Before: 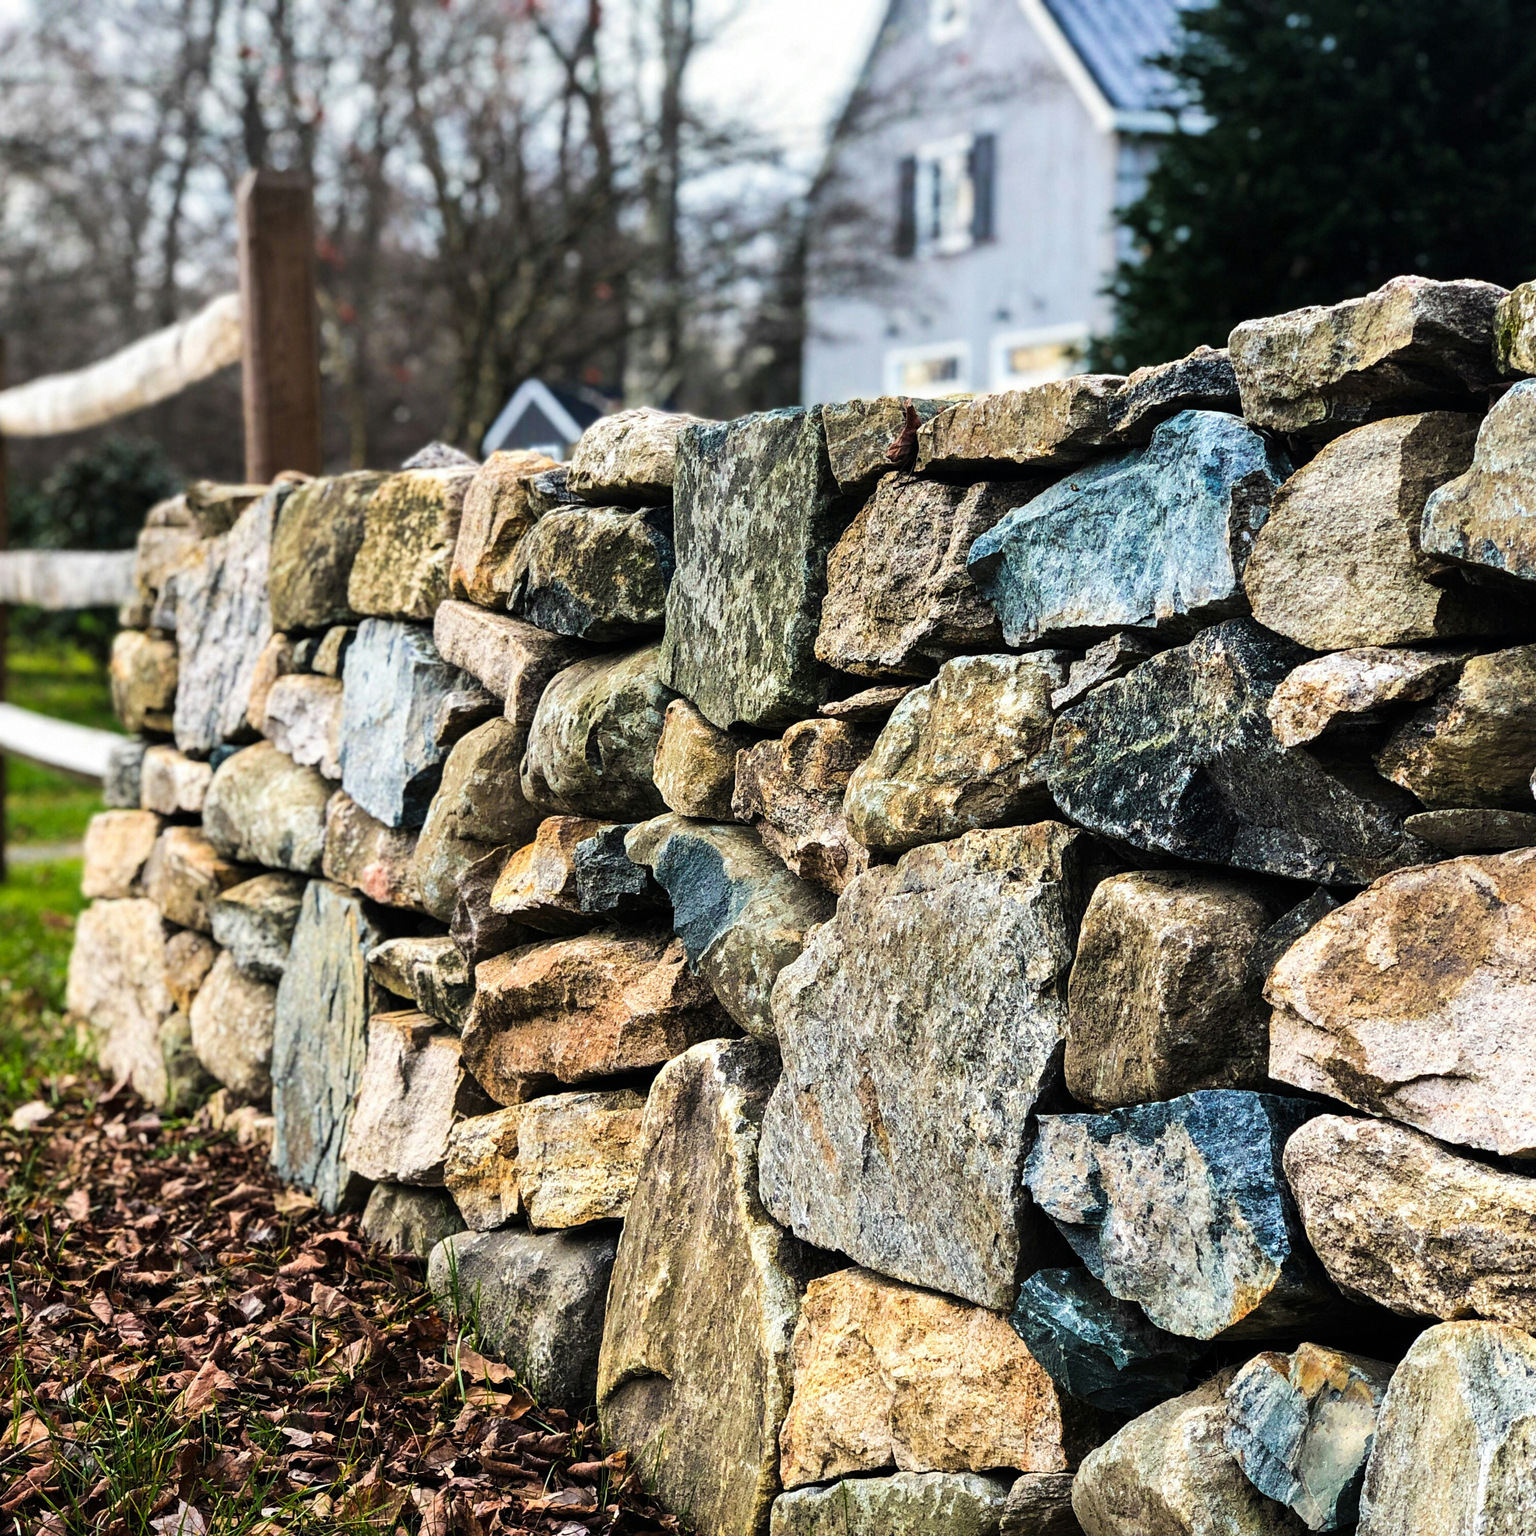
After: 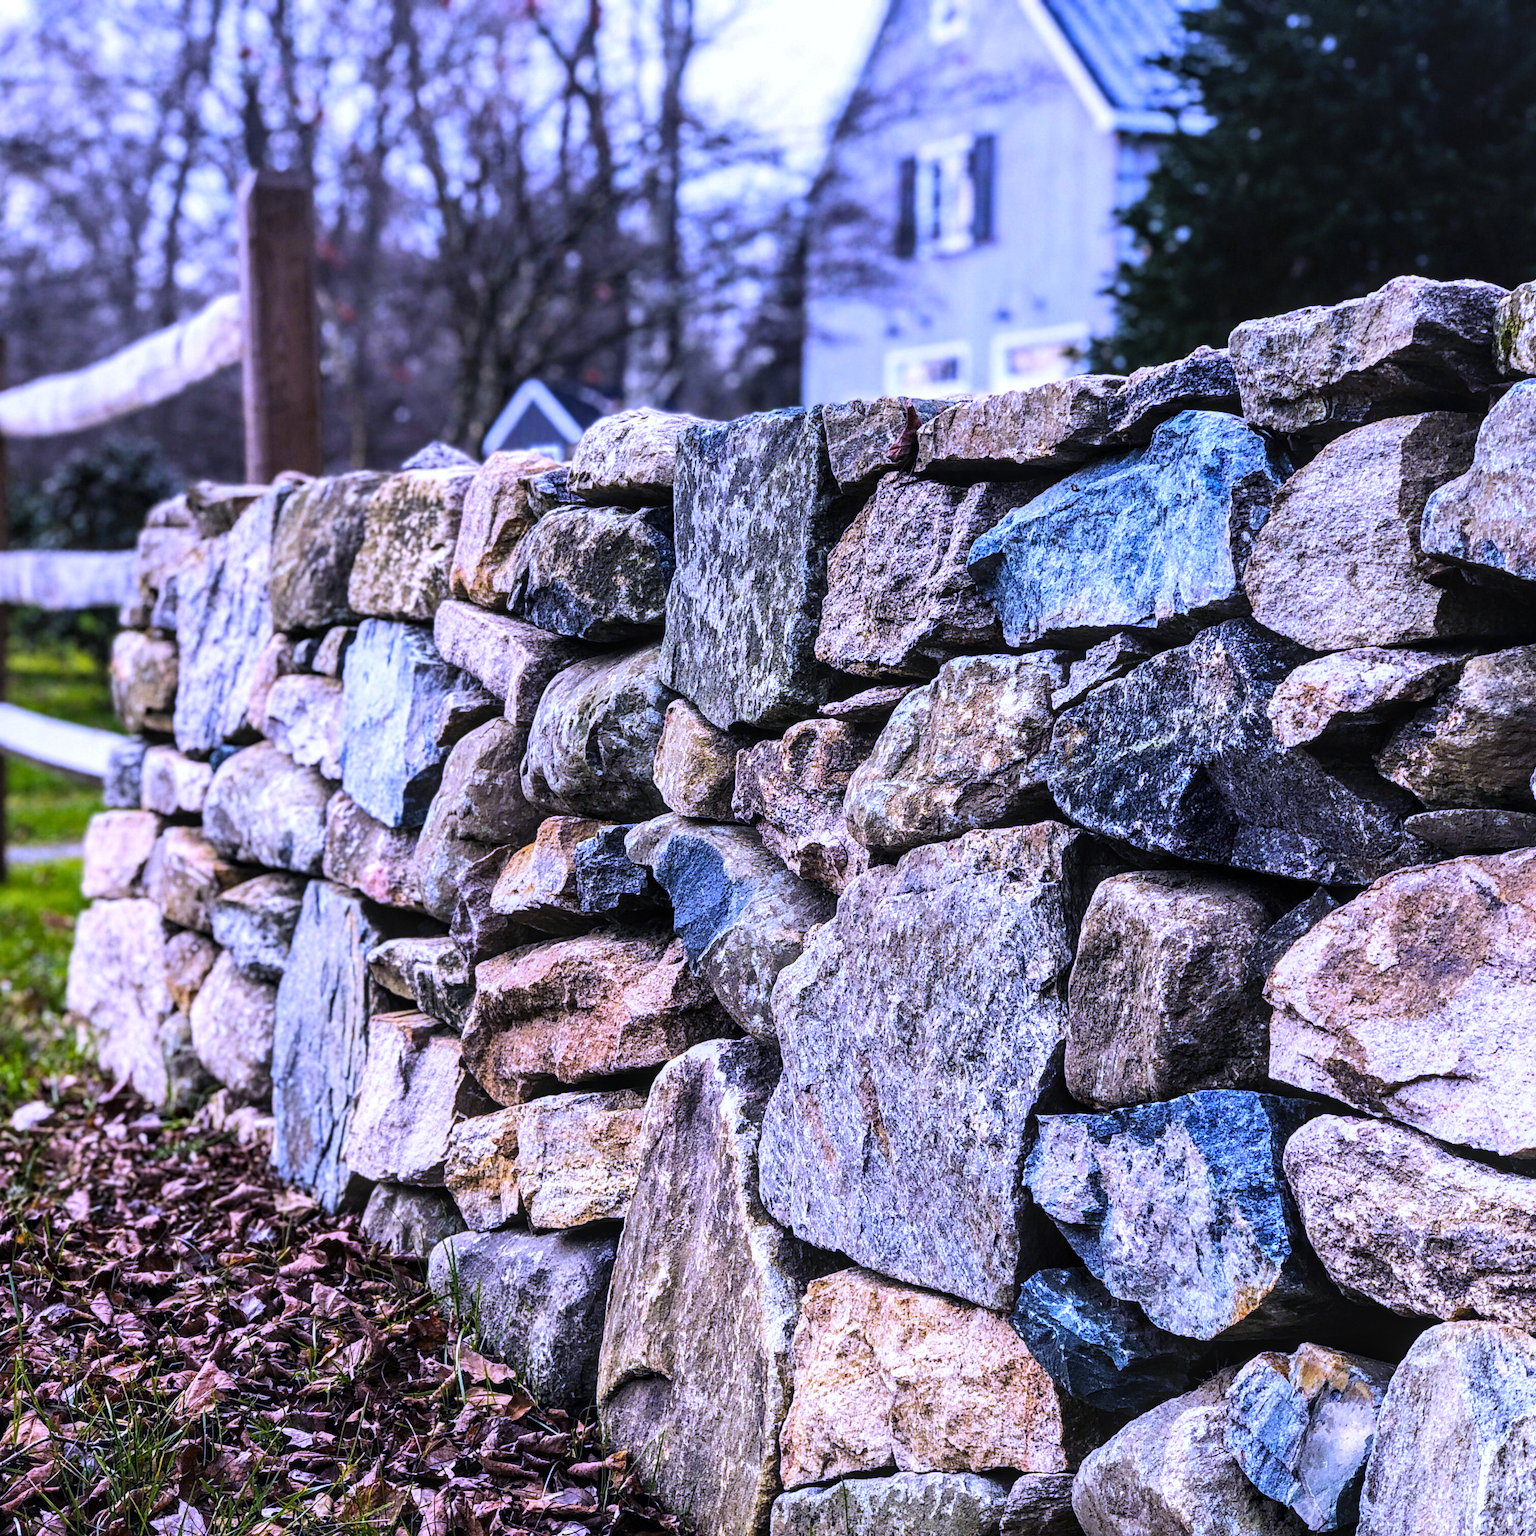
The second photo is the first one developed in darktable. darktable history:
white balance: red 0.98, blue 1.61
local contrast: on, module defaults
